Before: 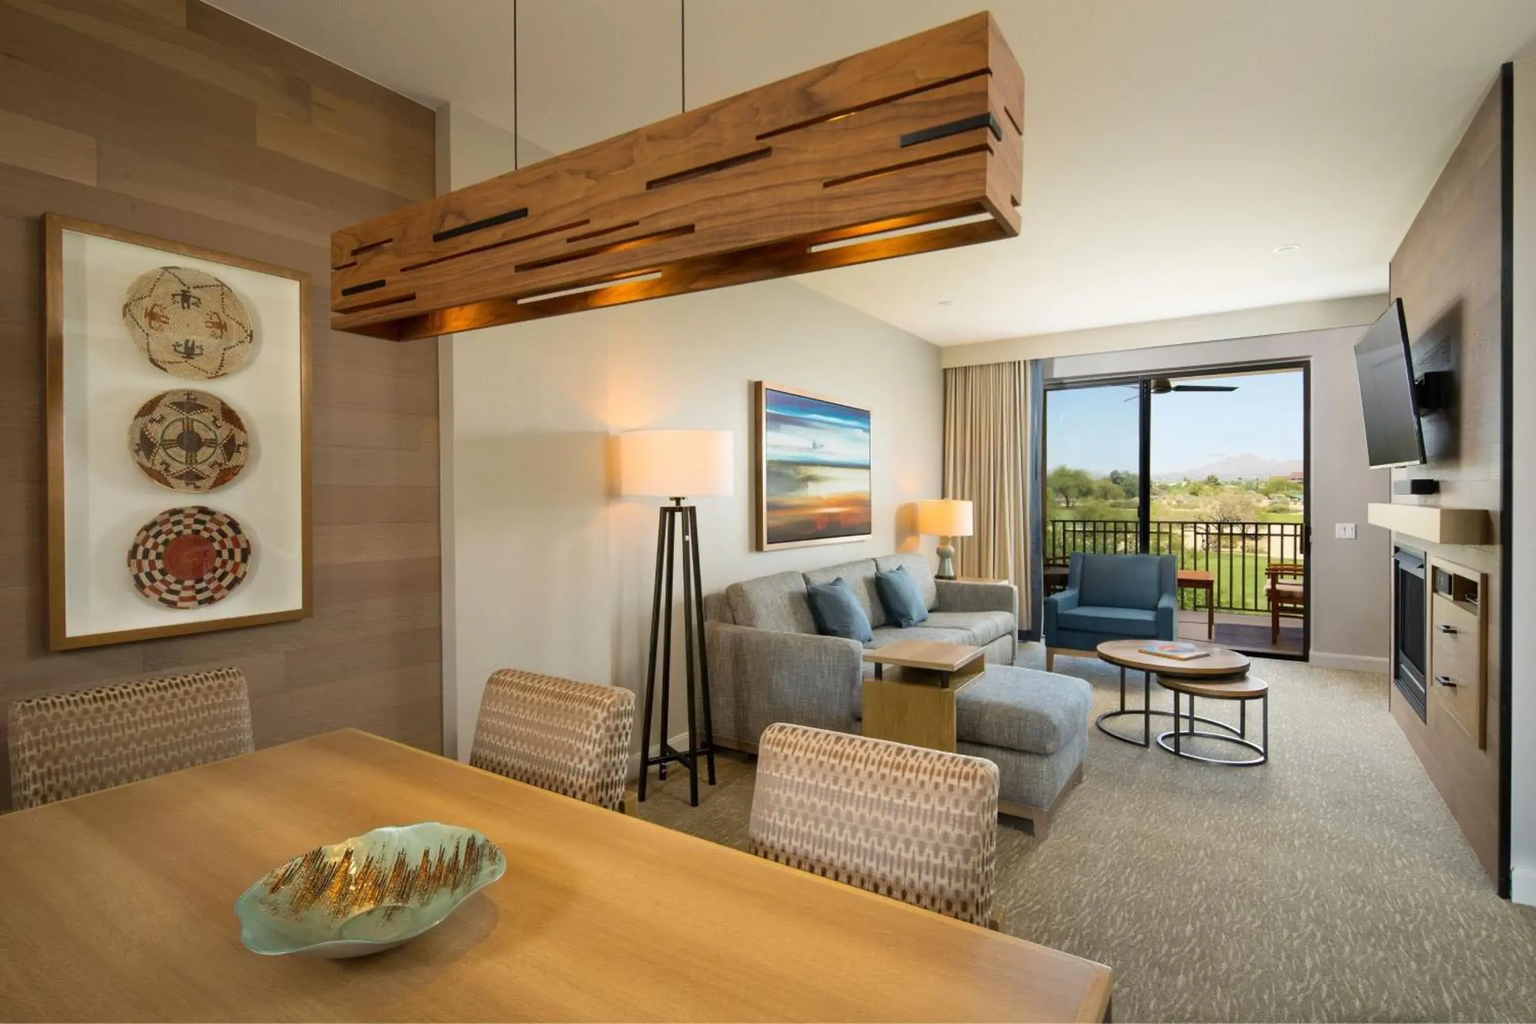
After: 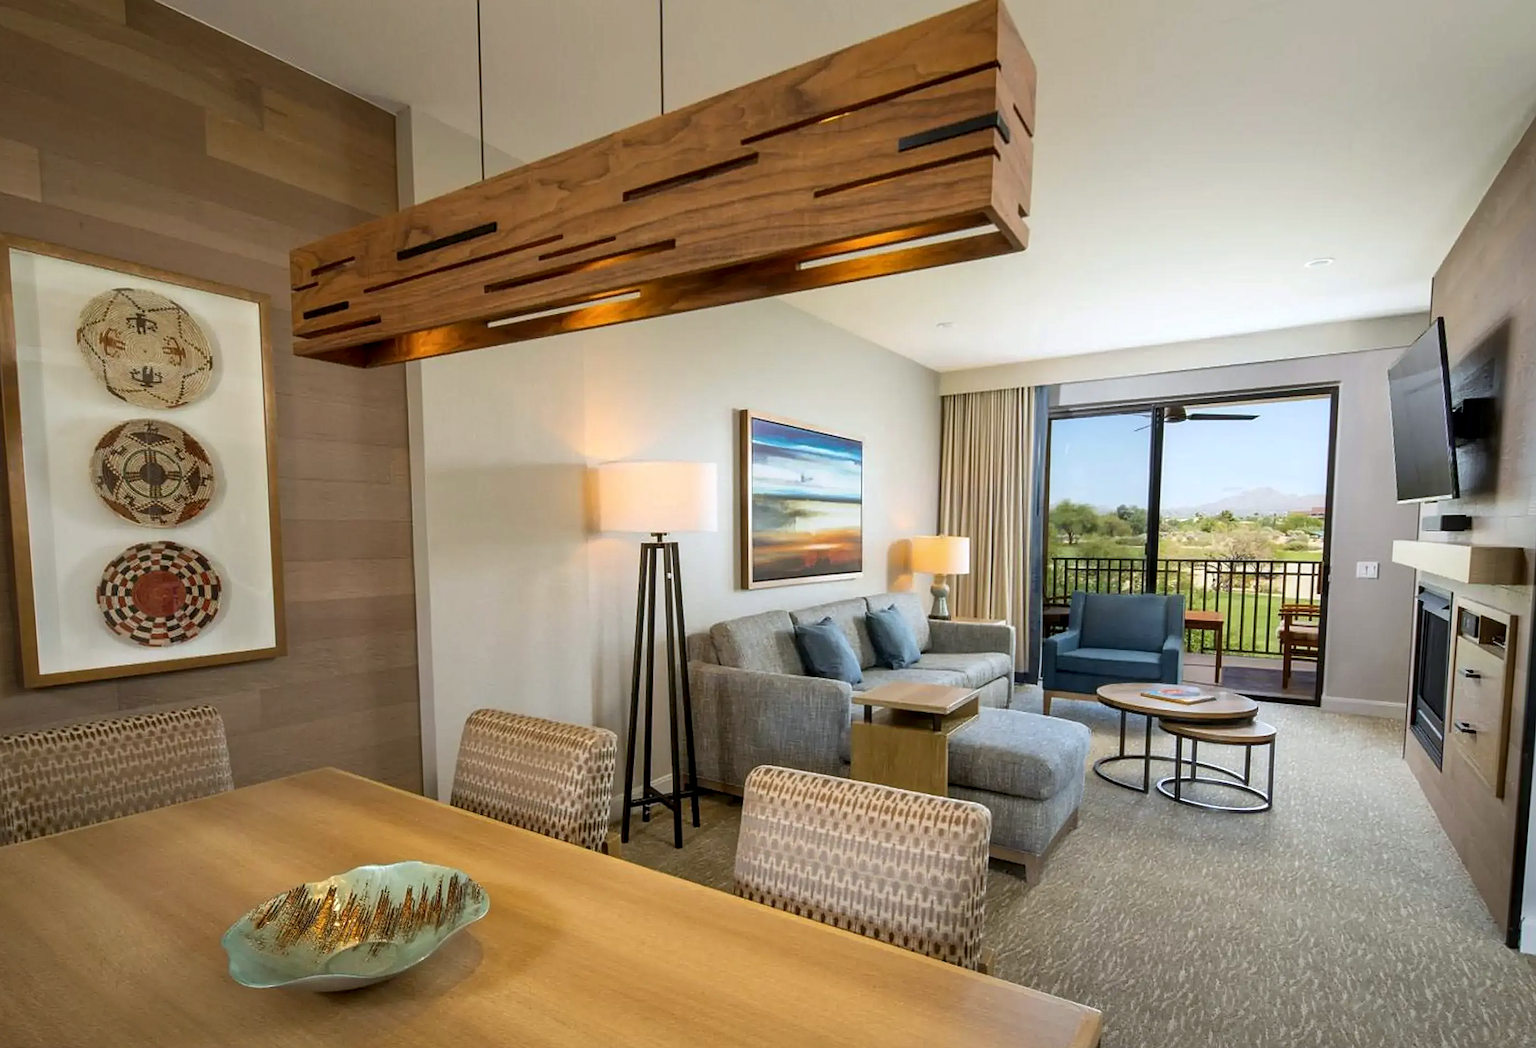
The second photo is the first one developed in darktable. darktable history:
local contrast: on, module defaults
rotate and perspective: rotation 0.074°, lens shift (vertical) 0.096, lens shift (horizontal) -0.041, crop left 0.043, crop right 0.952, crop top 0.024, crop bottom 0.979
sharpen: on, module defaults
white balance: red 0.974, blue 1.044
